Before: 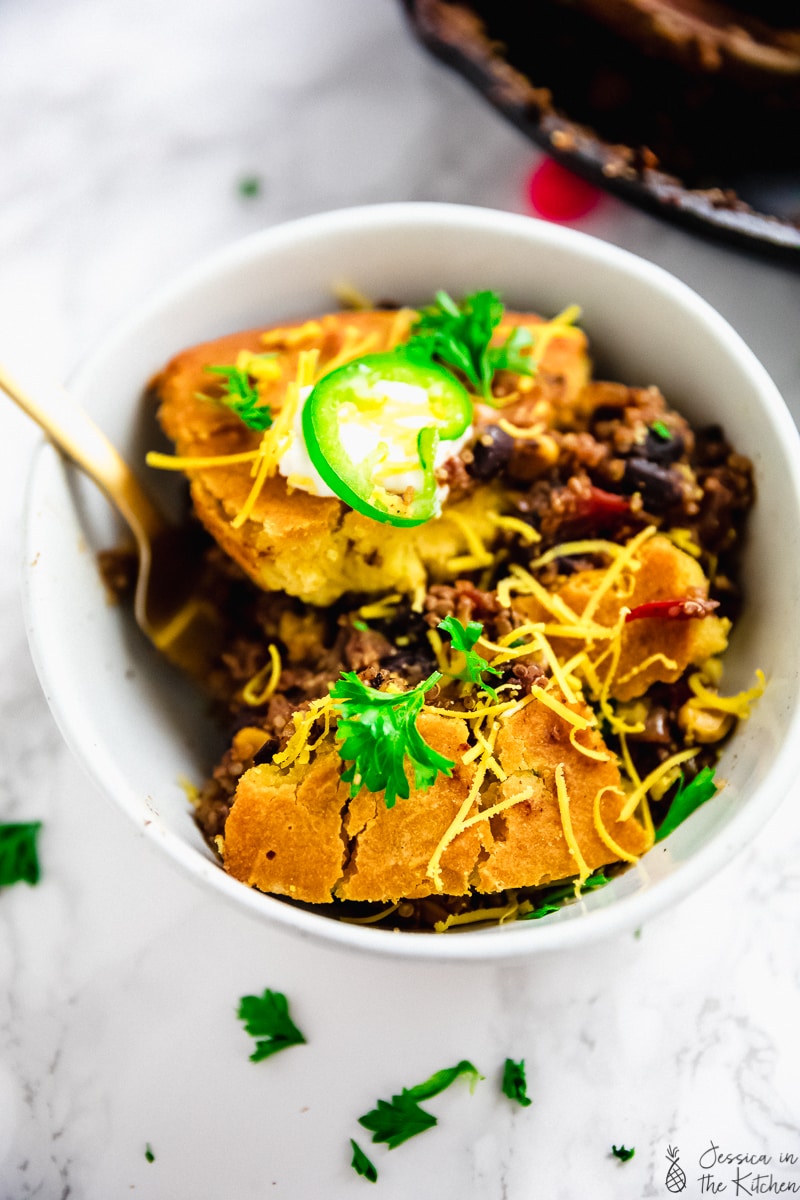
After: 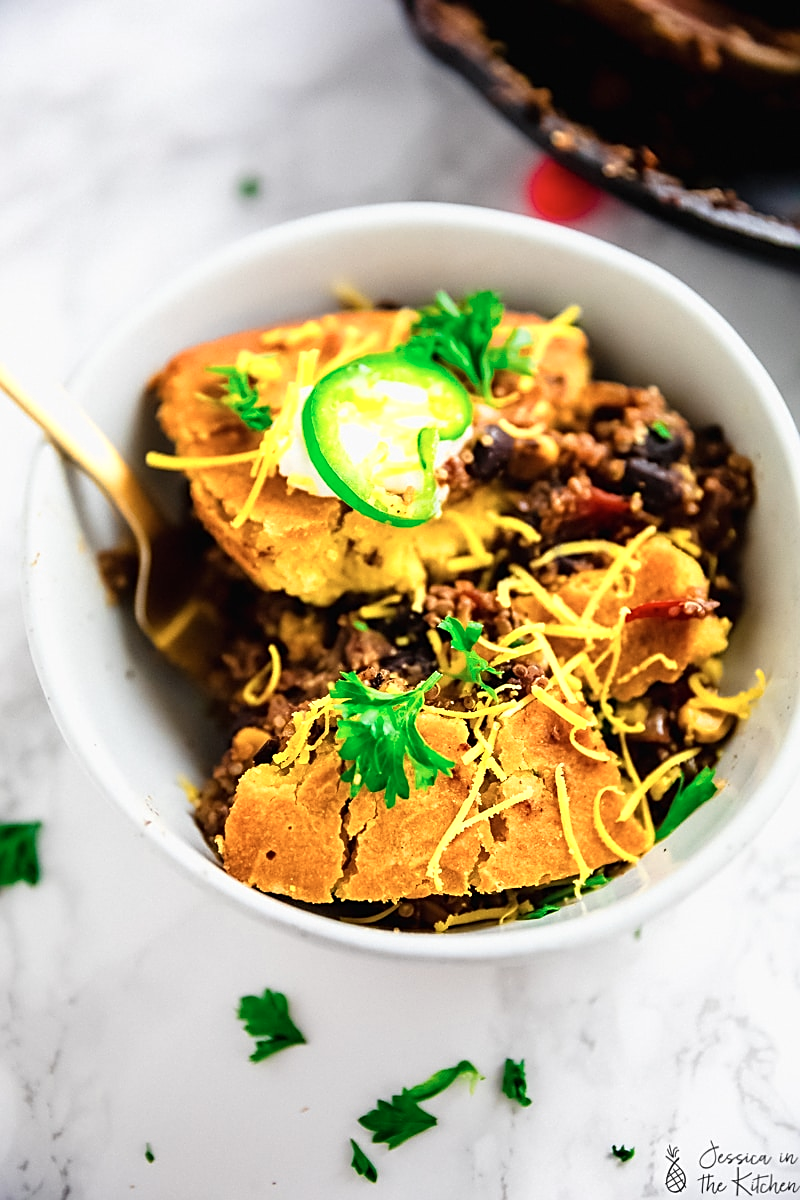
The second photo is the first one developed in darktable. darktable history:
color zones: curves: ch0 [(0.018, 0.548) (0.224, 0.64) (0.425, 0.447) (0.675, 0.575) (0.732, 0.579)]; ch1 [(0.066, 0.487) (0.25, 0.5) (0.404, 0.43) (0.75, 0.421) (0.956, 0.421)]; ch2 [(0.044, 0.561) (0.215, 0.465) (0.399, 0.544) (0.465, 0.548) (0.614, 0.447) (0.724, 0.43) (0.882, 0.623) (0.956, 0.632)], mix -61.79%
sharpen: on, module defaults
